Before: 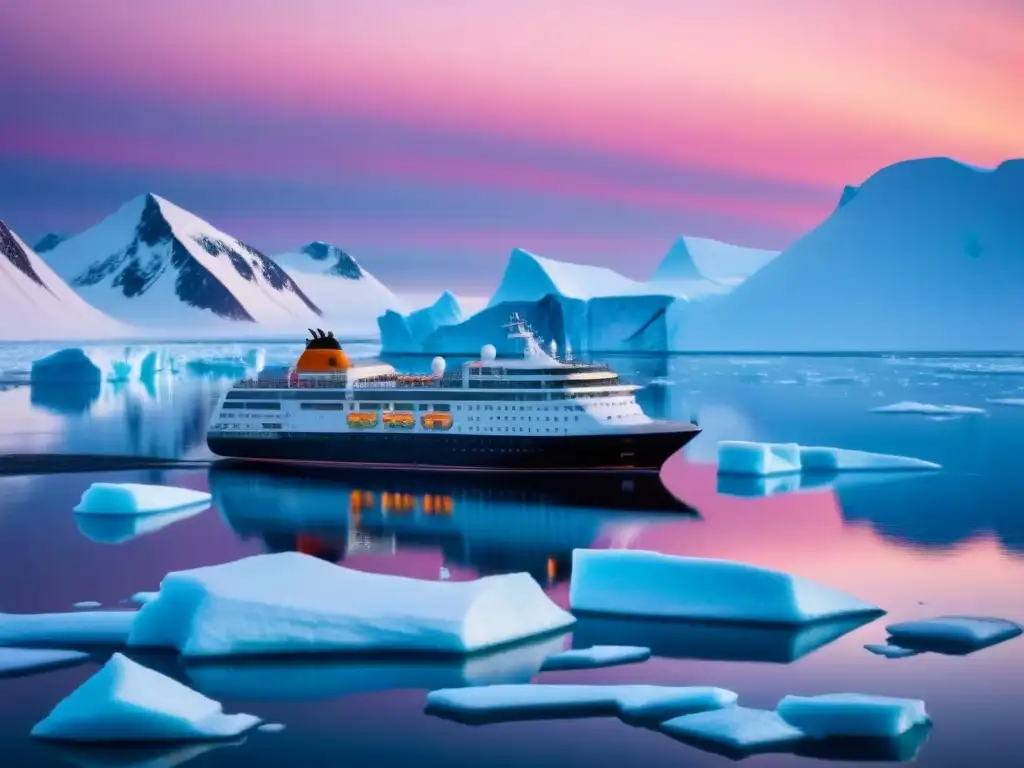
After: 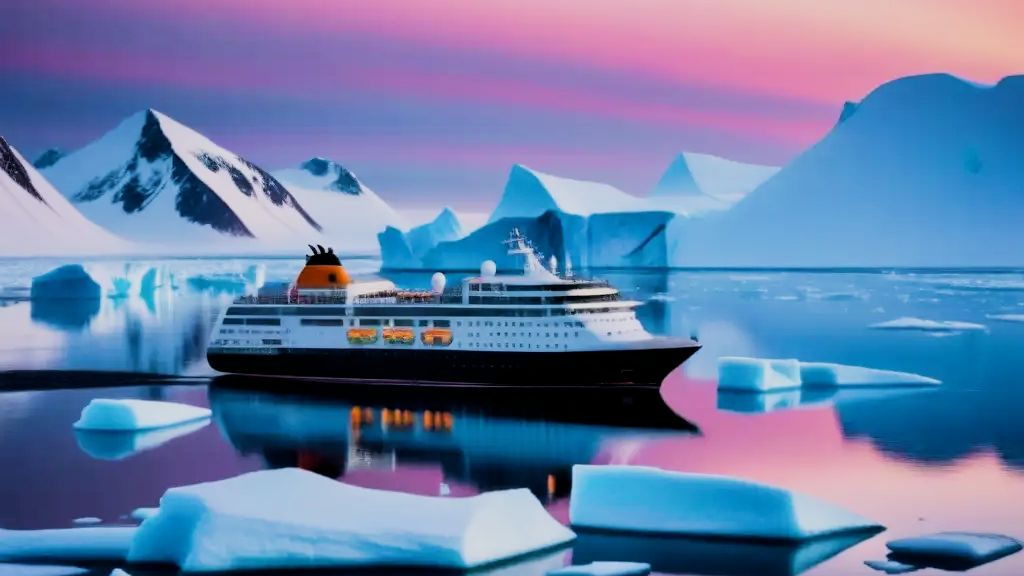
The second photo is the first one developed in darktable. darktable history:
filmic rgb: black relative exposure -5.05 EV, white relative exposure 3.97 EV, hardness 2.88, contrast 1.296, highlights saturation mix -31.1%, iterations of high-quality reconstruction 0
crop: top 11.06%, bottom 13.89%
